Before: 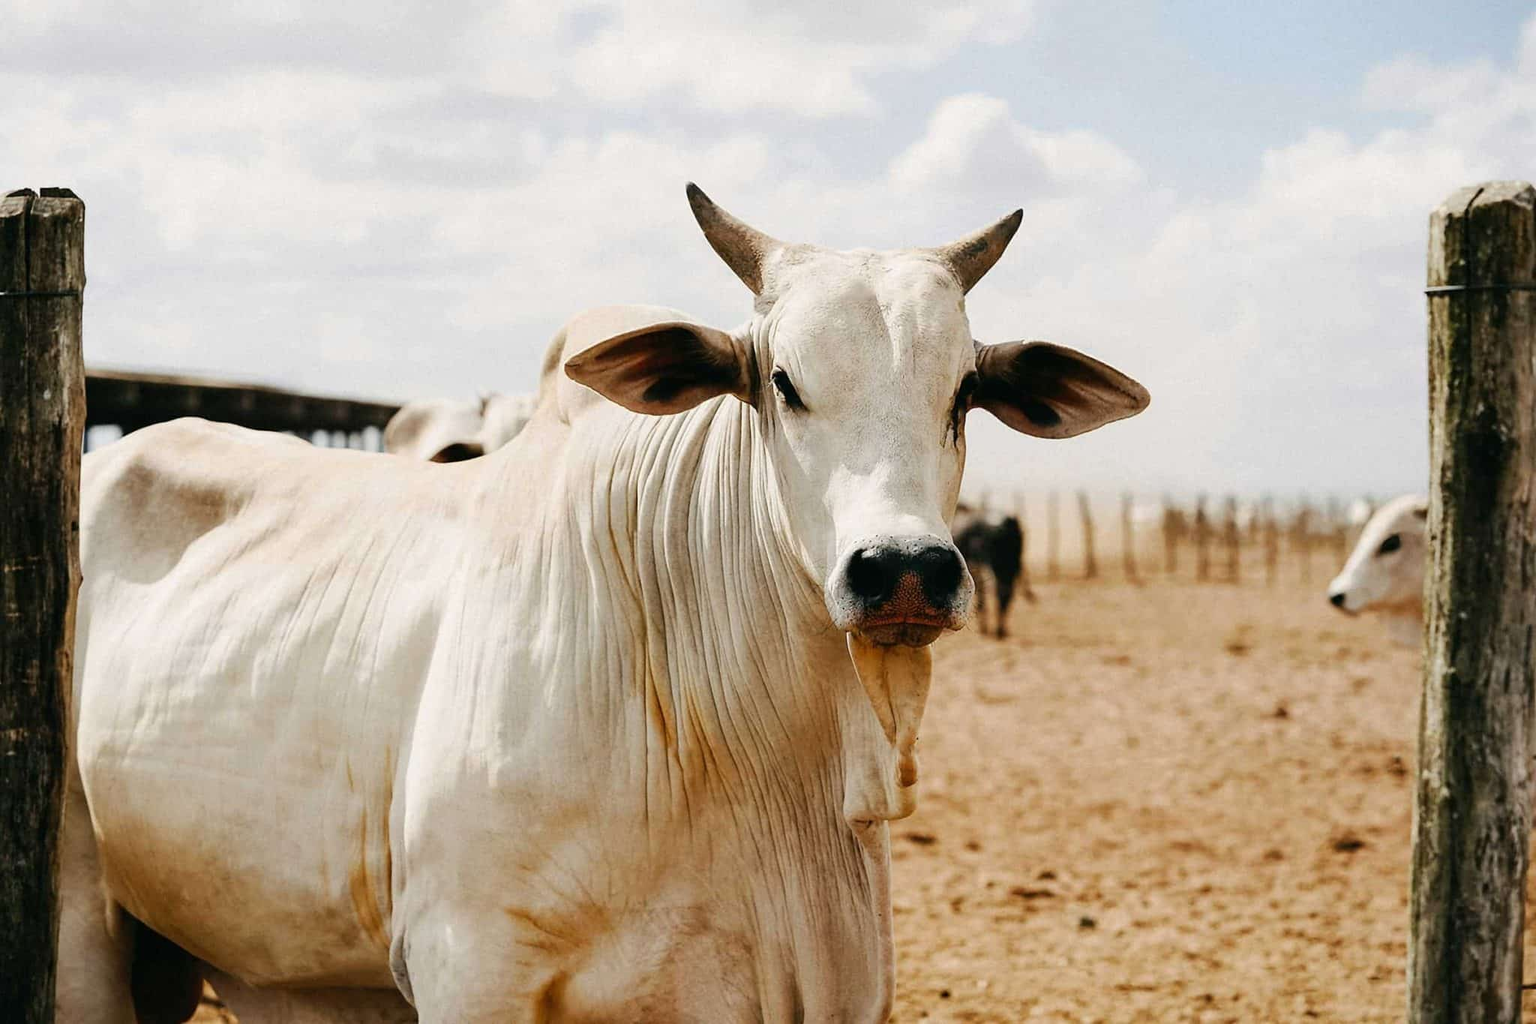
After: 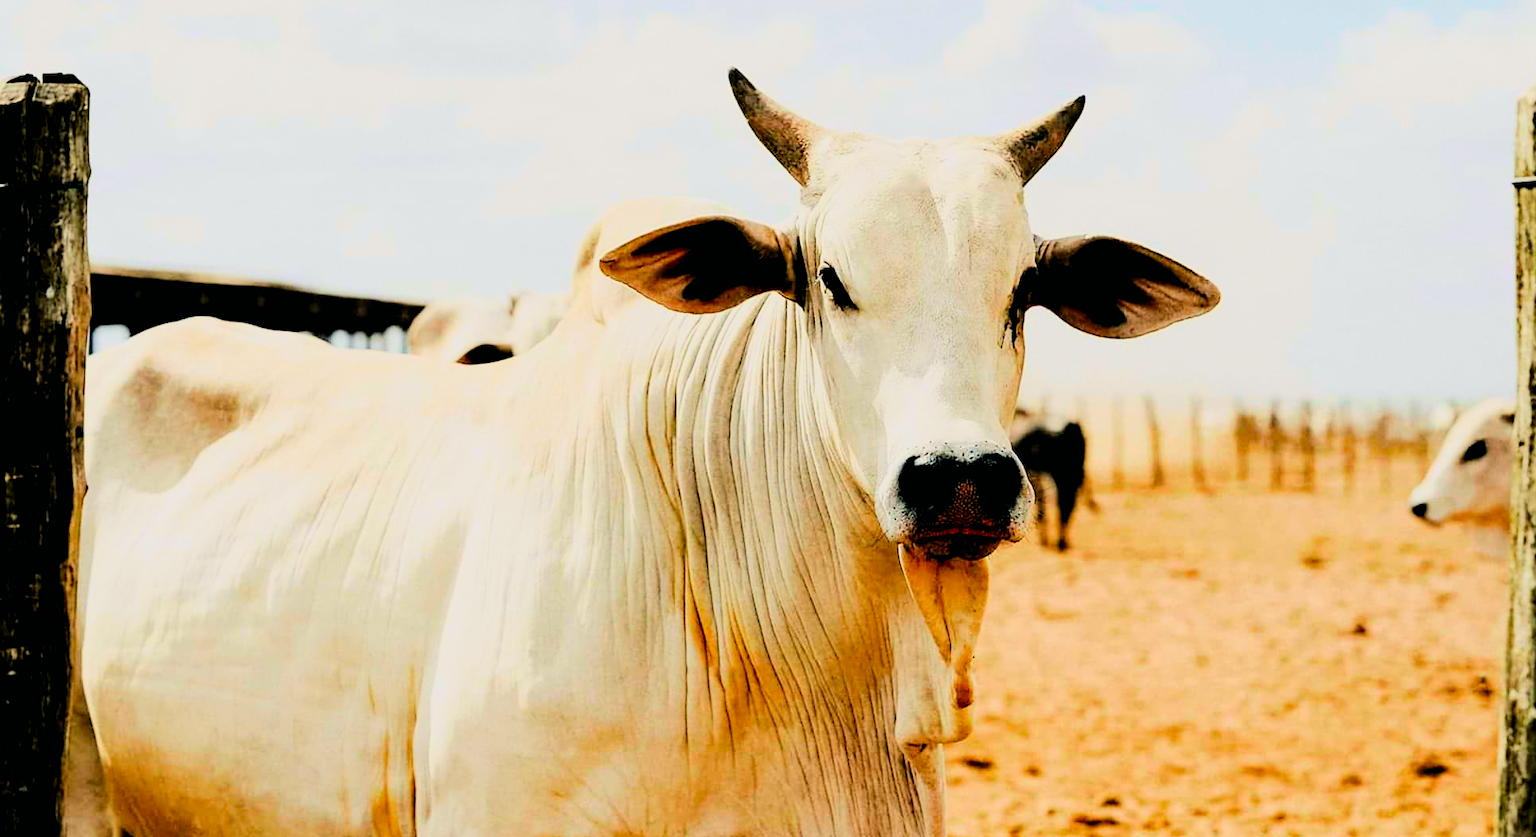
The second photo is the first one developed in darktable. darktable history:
rgb levels: levels [[0.013, 0.434, 0.89], [0, 0.5, 1], [0, 0.5, 1]]
tone curve: curves: ch0 [(0, 0) (0.042, 0.023) (0.157, 0.114) (0.302, 0.308) (0.44, 0.507) (0.607, 0.705) (0.824, 0.882) (1, 0.965)]; ch1 [(0, 0) (0.339, 0.334) (0.445, 0.419) (0.476, 0.454) (0.503, 0.501) (0.517, 0.513) (0.551, 0.567) (0.622, 0.662) (0.706, 0.741) (1, 1)]; ch2 [(0, 0) (0.327, 0.318) (0.417, 0.426) (0.46, 0.453) (0.502, 0.5) (0.514, 0.524) (0.547, 0.572) (0.615, 0.656) (0.717, 0.778) (1, 1)], color space Lab, independent channels, preserve colors none
crop and rotate: angle 0.03°, top 11.643%, right 5.651%, bottom 11.189%
filmic rgb: black relative exposure -7.75 EV, white relative exposure 4.4 EV, threshold 3 EV, target black luminance 0%, hardness 3.76, latitude 50.51%, contrast 1.074, highlights saturation mix 10%, shadows ↔ highlights balance -0.22%, color science v4 (2020), enable highlight reconstruction true
